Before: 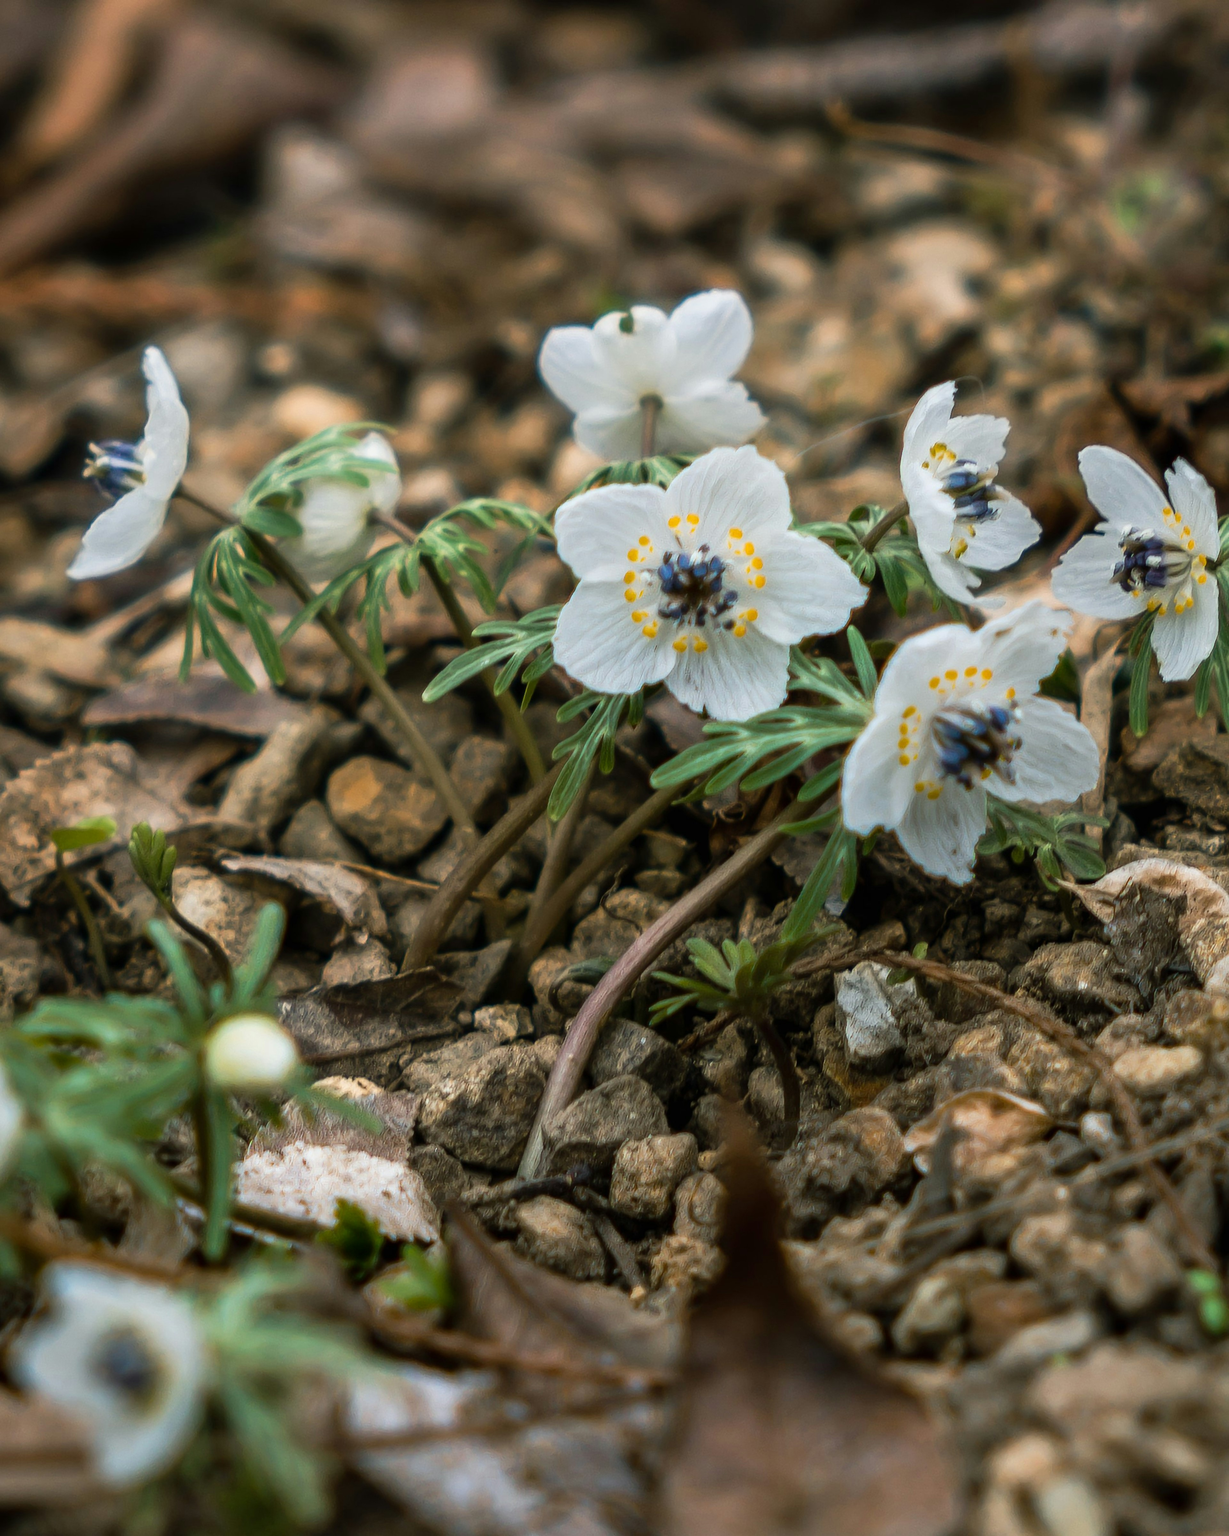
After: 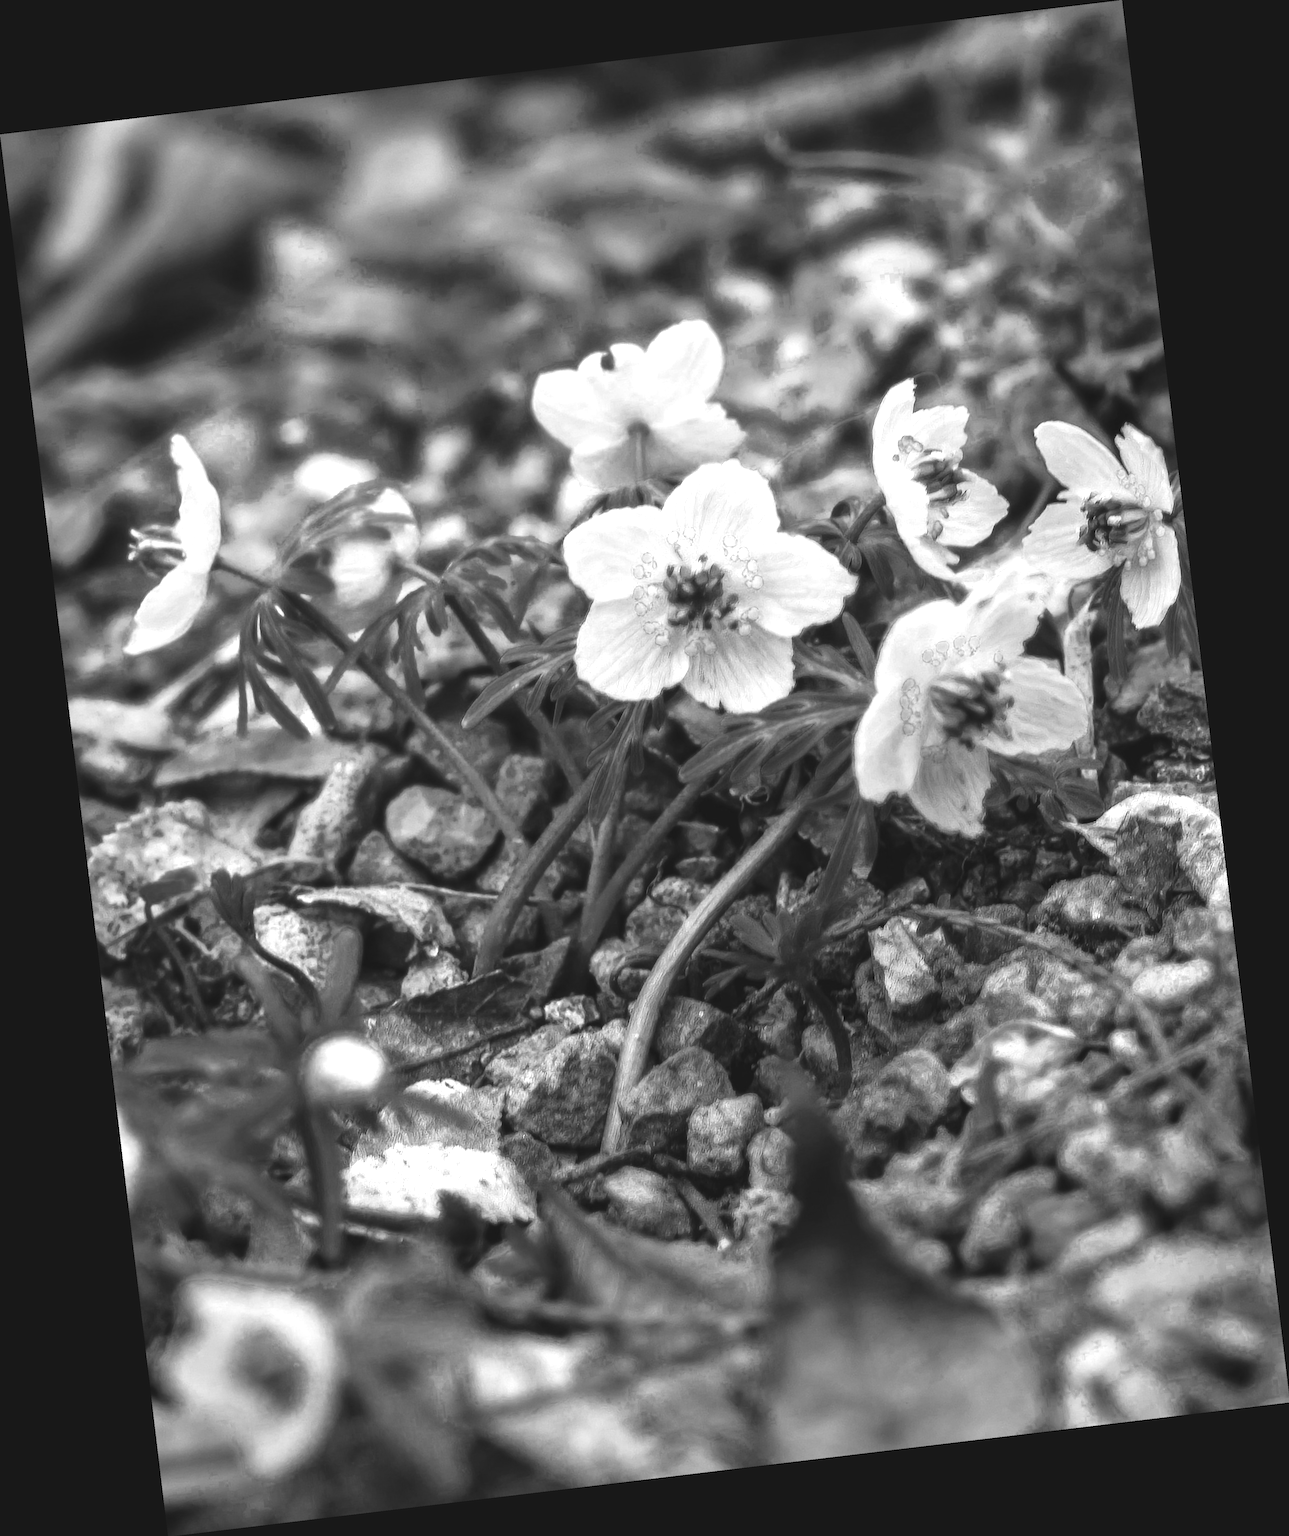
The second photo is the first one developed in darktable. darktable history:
rotate and perspective: rotation -6.83°, automatic cropping off
exposure: black level correction -0.005, exposure 1.002 EV, compensate highlight preservation false
white balance: red 0.986, blue 1.01
monochrome: on, module defaults
color zones: curves: ch0 [(0.25, 0.5) (0.347, 0.092) (0.75, 0.5)]; ch1 [(0.25, 0.5) (0.33, 0.51) (0.75, 0.5)]
color calibration: illuminant F (fluorescent), F source F9 (Cool White Deluxe 4150 K) – high CRI, x 0.374, y 0.373, temperature 4158.34 K
